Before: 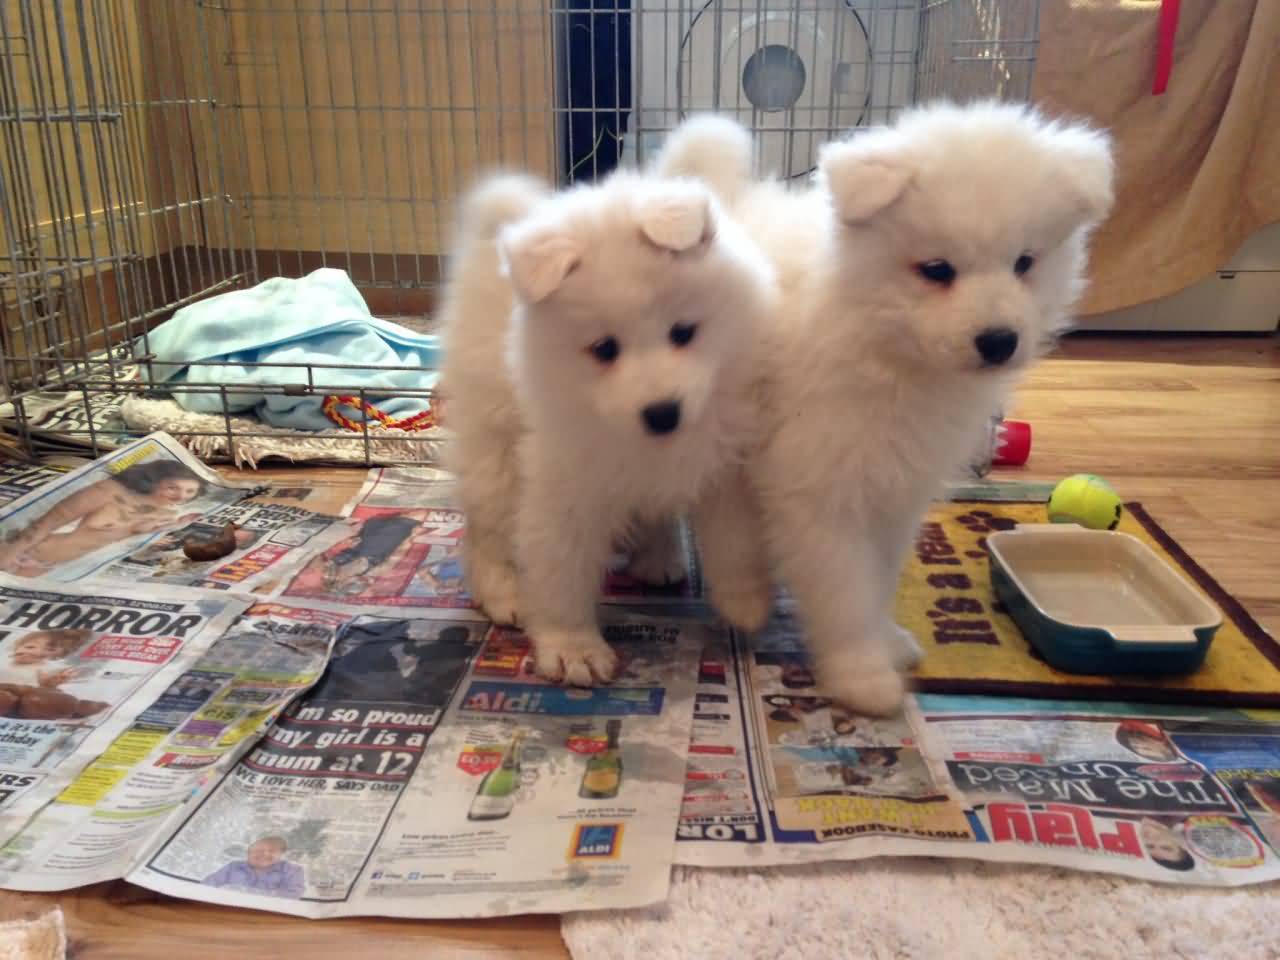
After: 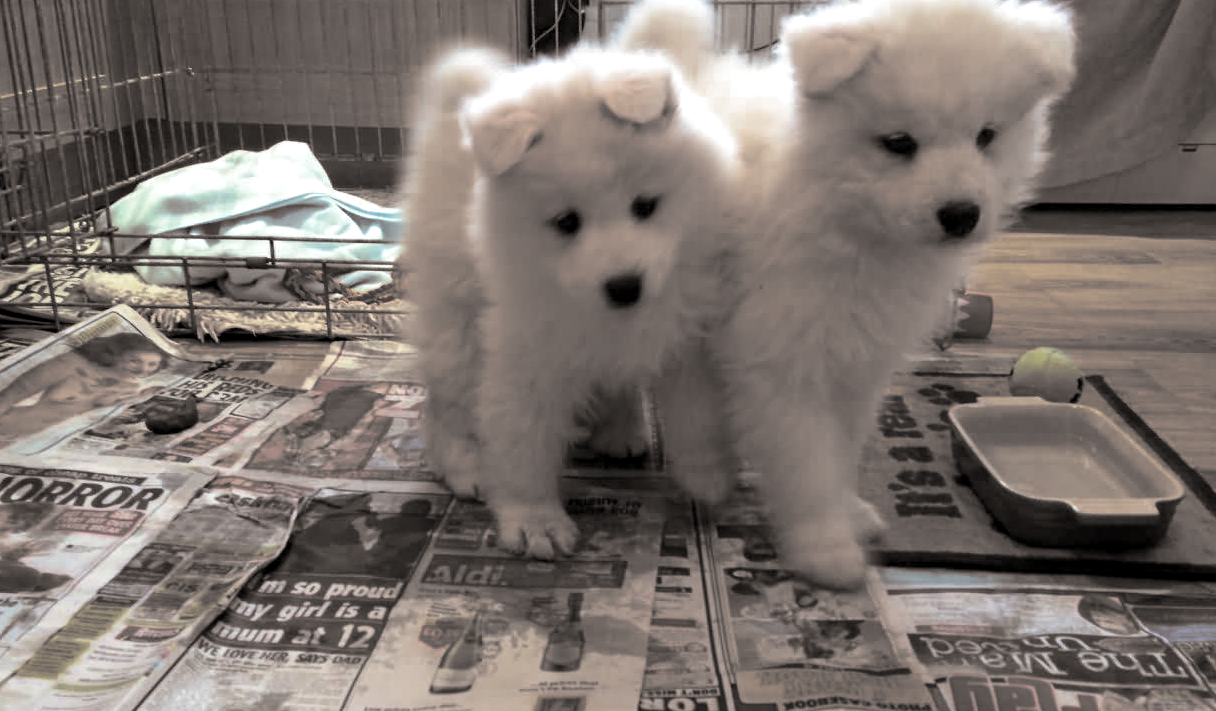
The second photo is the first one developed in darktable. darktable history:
split-toning: shadows › hue 26°, shadows › saturation 0.09, highlights › hue 40°, highlights › saturation 0.18, balance -63, compress 0%
contrast equalizer: octaves 7, y [[0.6 ×6], [0.55 ×6], [0 ×6], [0 ×6], [0 ×6]], mix 0.3
white balance: emerald 1
color zones: curves: ch0 [(0.27, 0.396) (0.563, 0.504) (0.75, 0.5) (0.787, 0.307)]
crop and rotate: left 2.991%, top 13.302%, right 1.981%, bottom 12.636%
